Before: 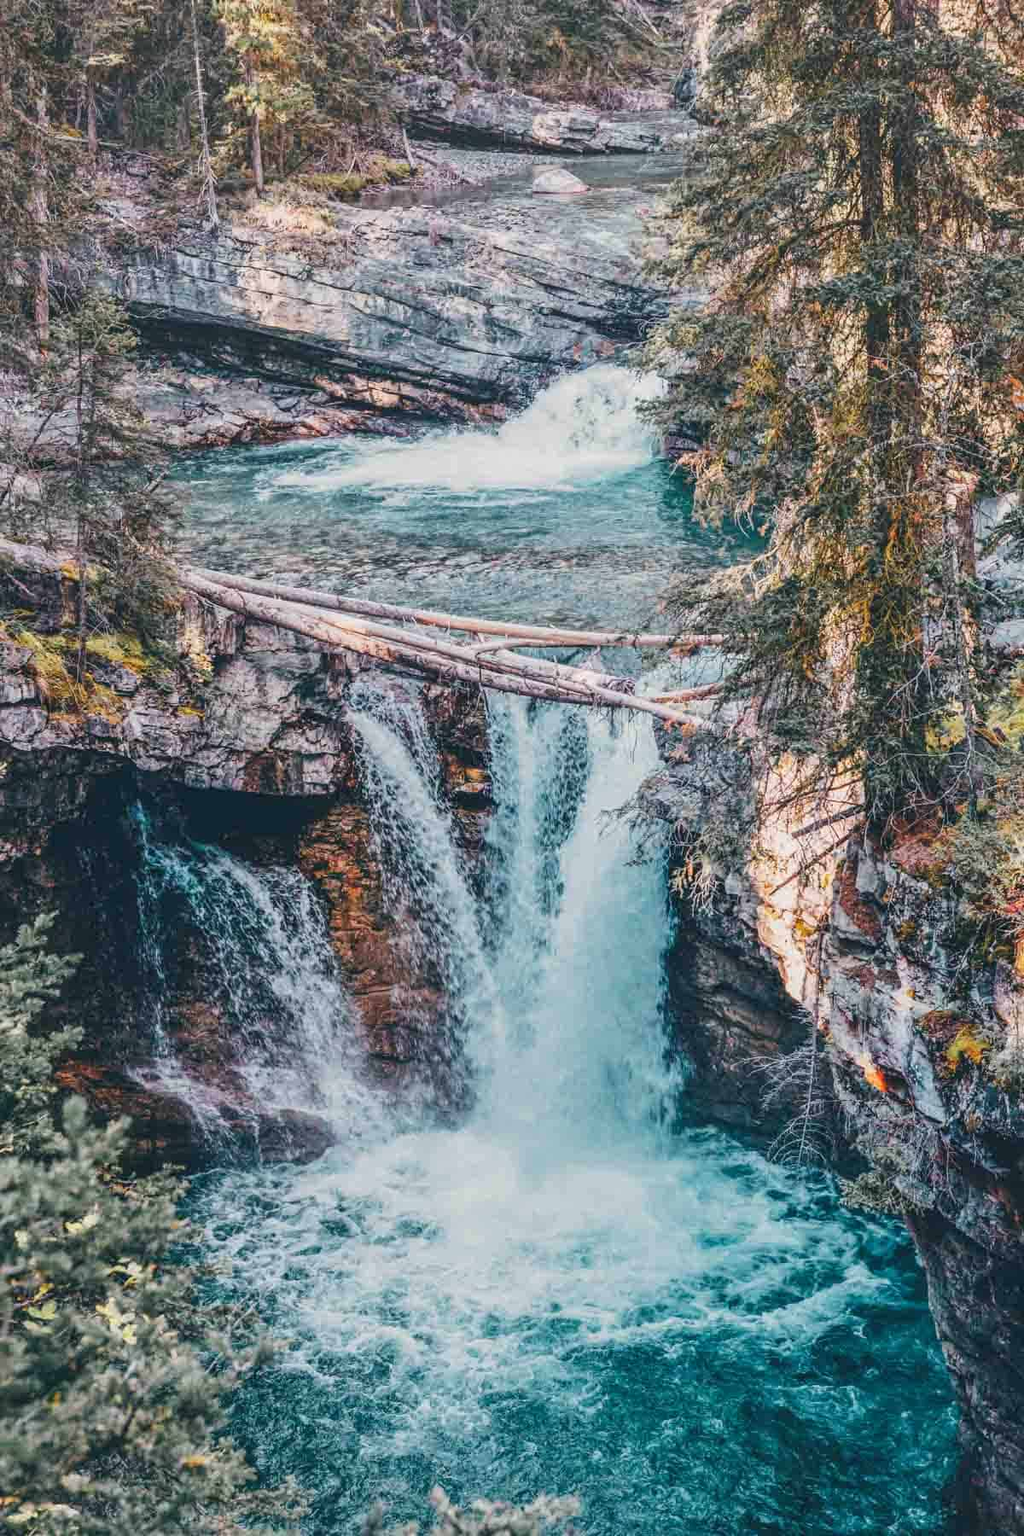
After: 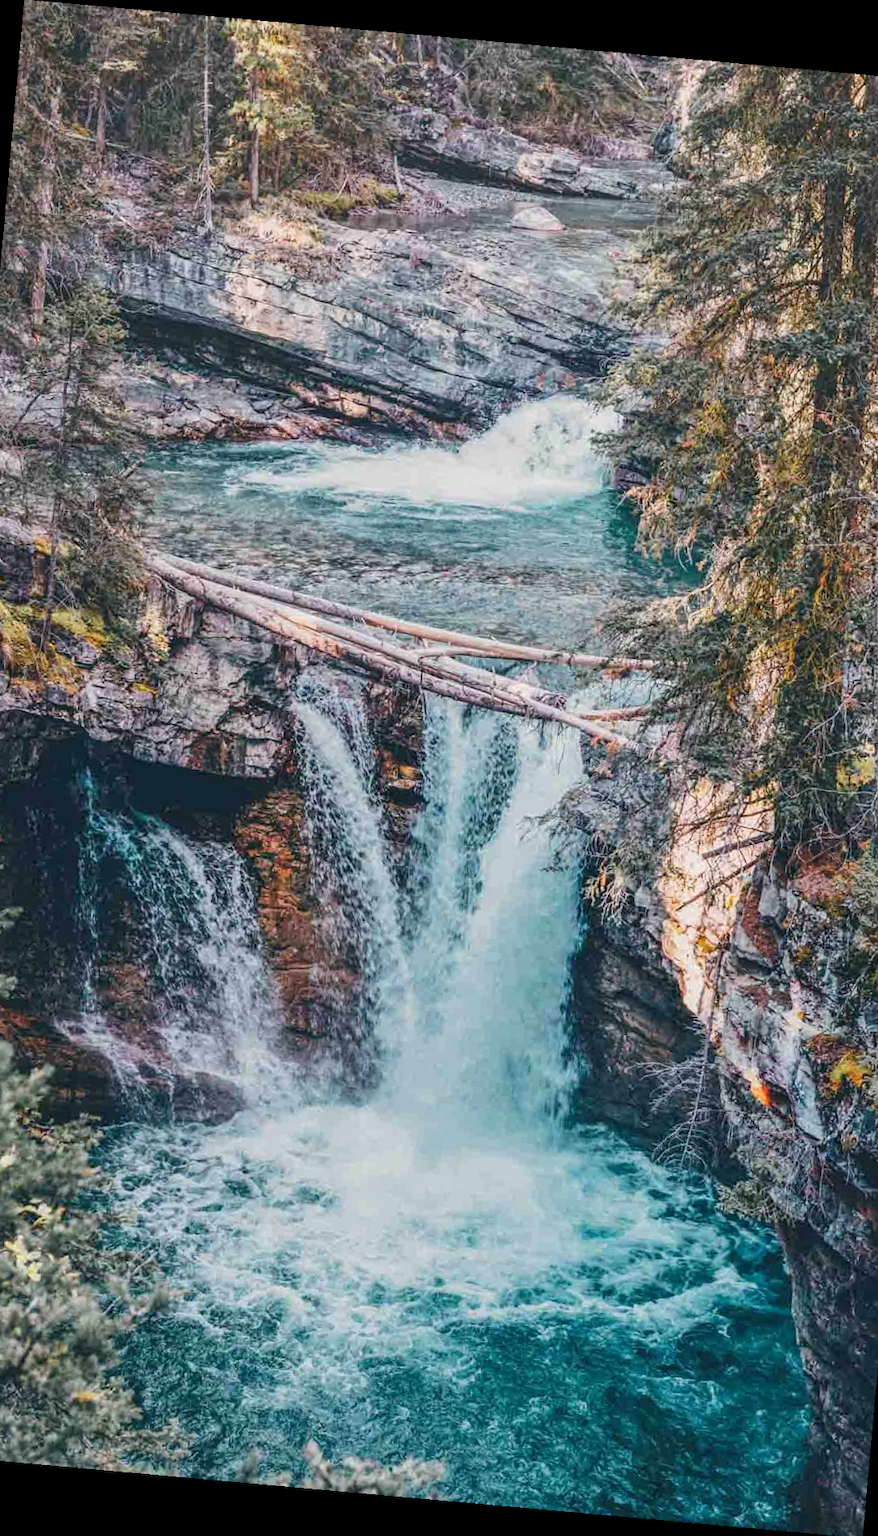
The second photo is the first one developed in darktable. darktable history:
crop and rotate: left 9.597%, right 10.195%
rotate and perspective: rotation 5.12°, automatic cropping off
